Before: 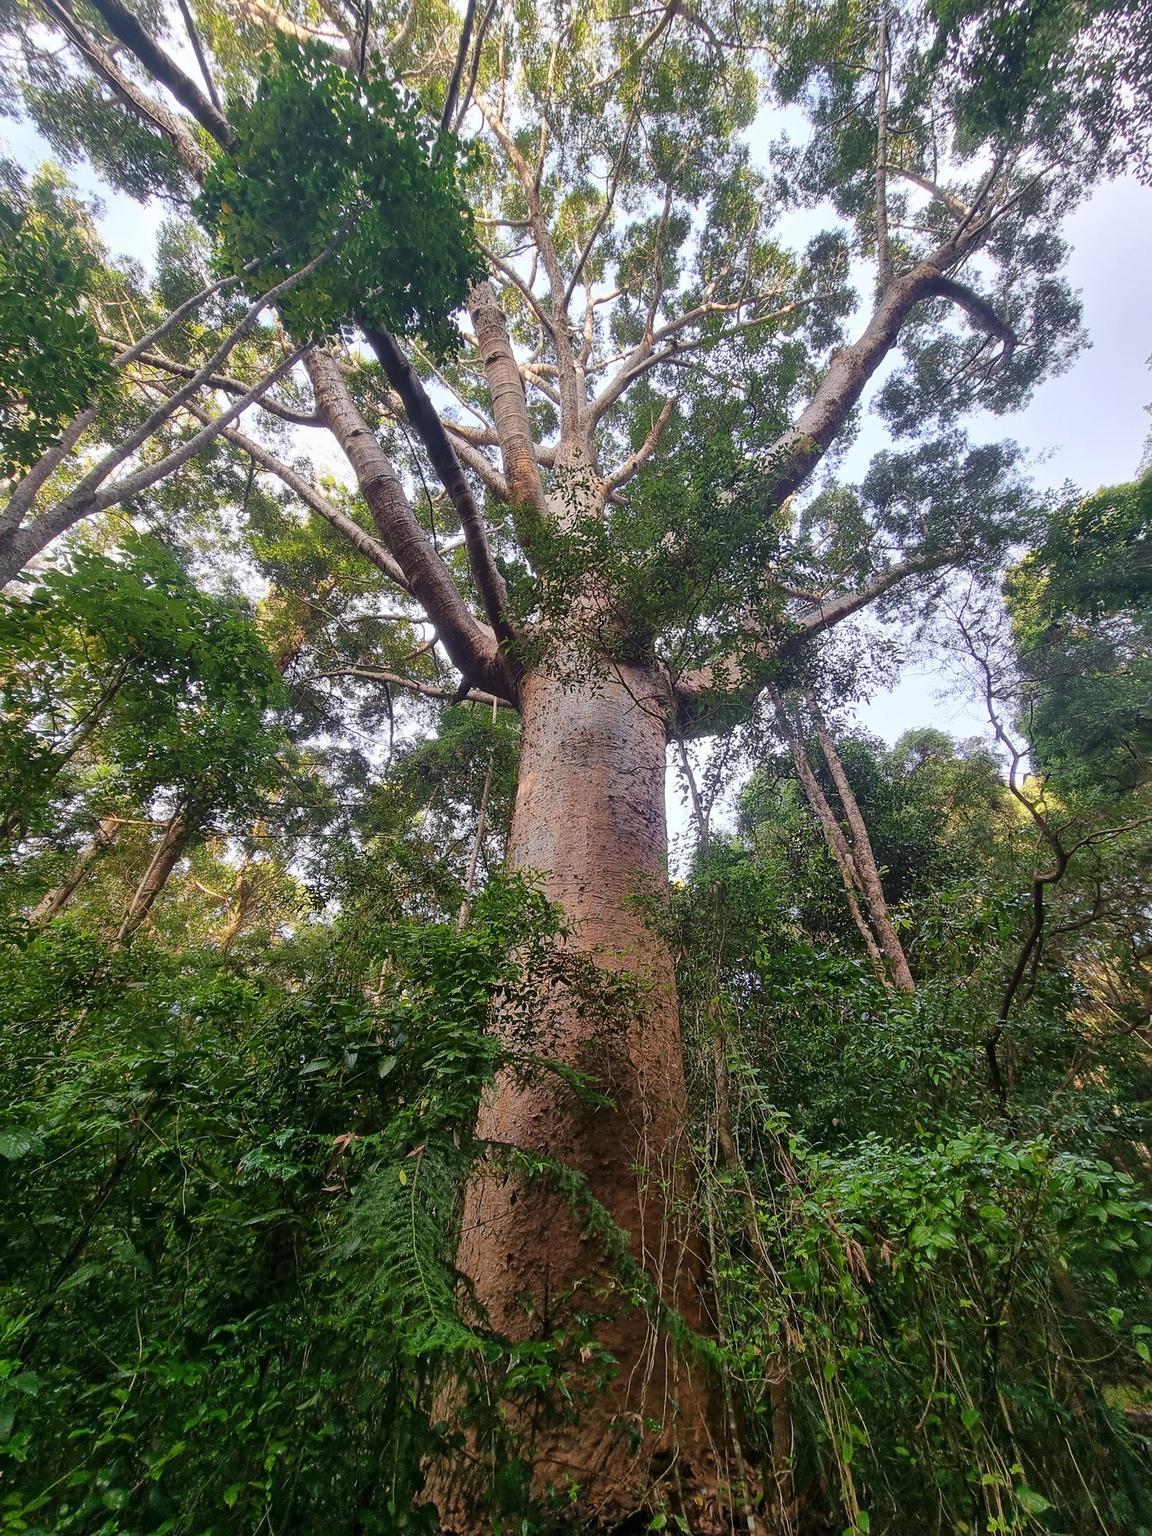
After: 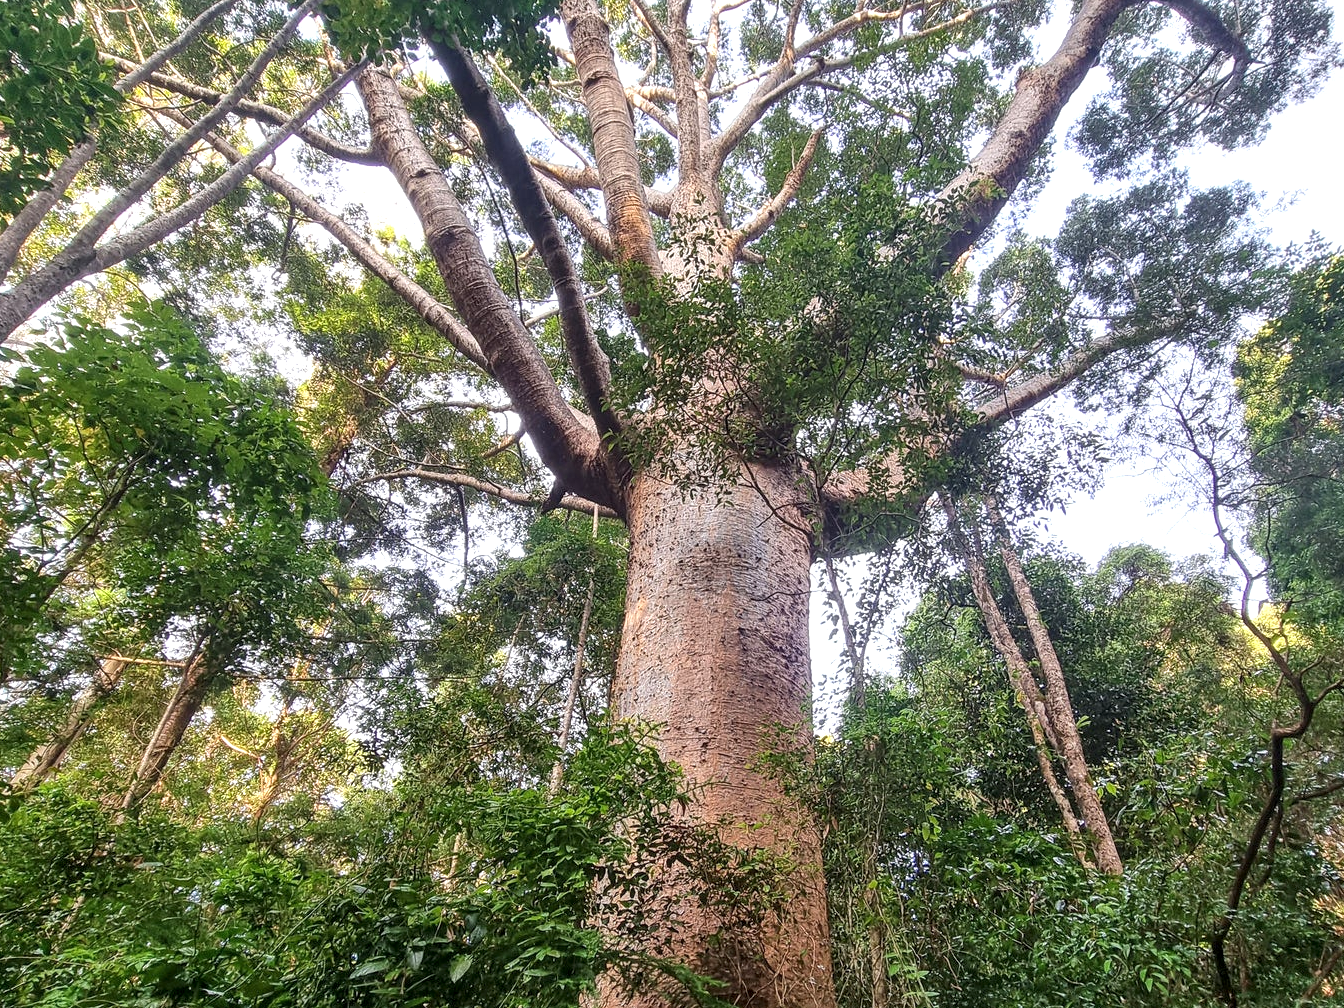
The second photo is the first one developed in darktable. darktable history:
crop: left 1.744%, top 19.225%, right 5.069%, bottom 28.357%
exposure: black level correction 0, exposure 0.5 EV, compensate highlight preservation false
local contrast: detail 130%
